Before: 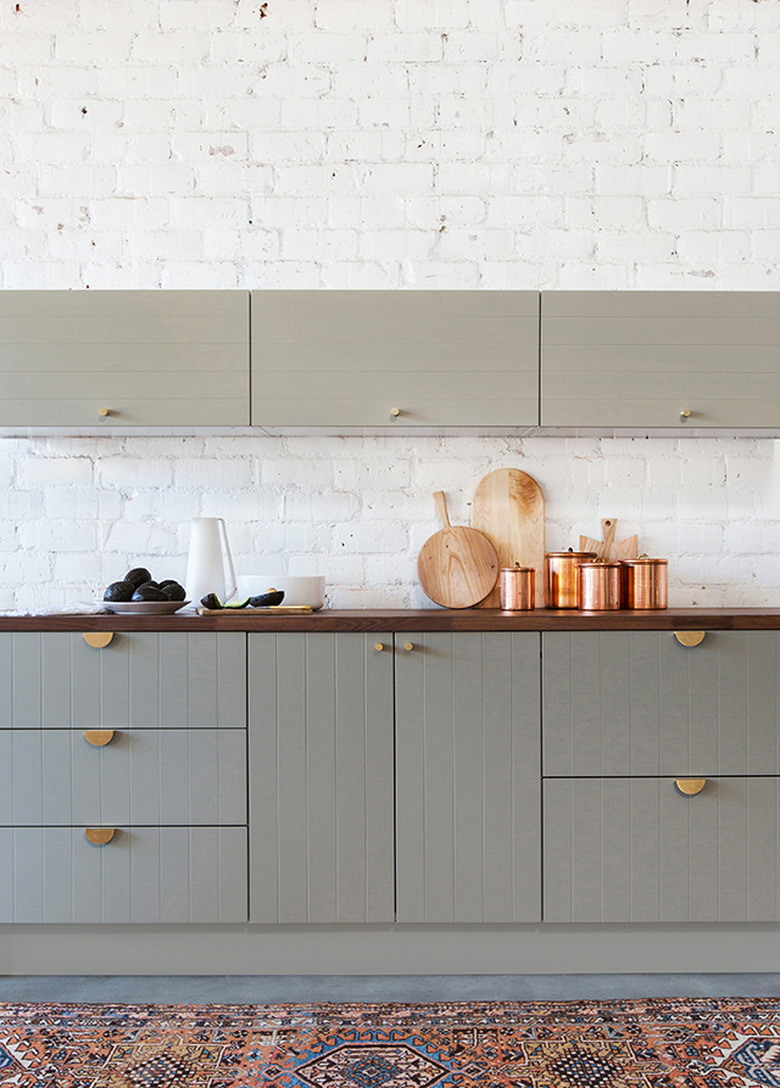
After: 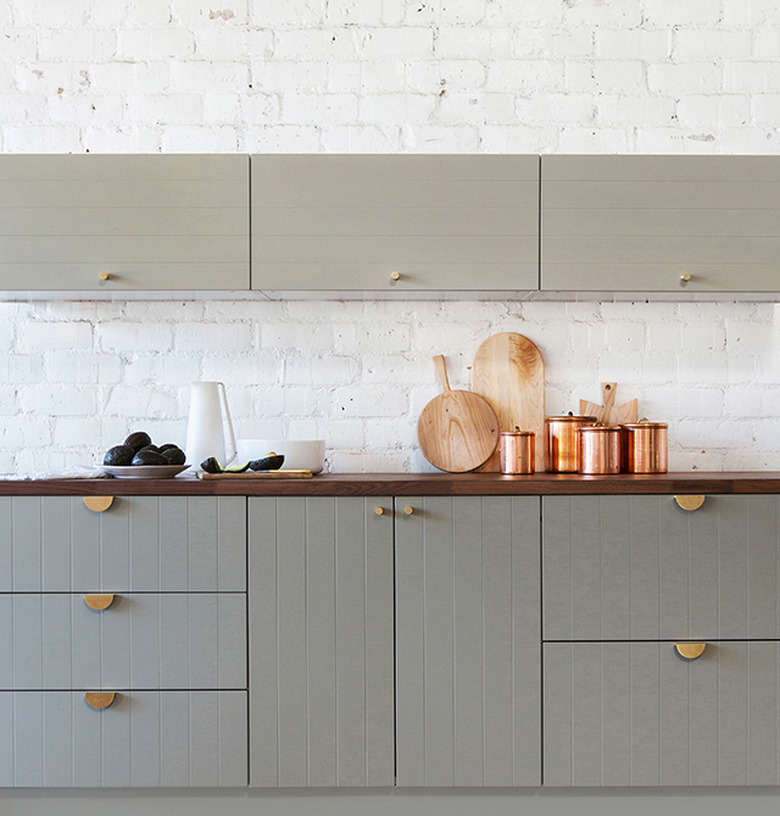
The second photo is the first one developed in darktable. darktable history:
crop and rotate: top 12.5%, bottom 12.5%
